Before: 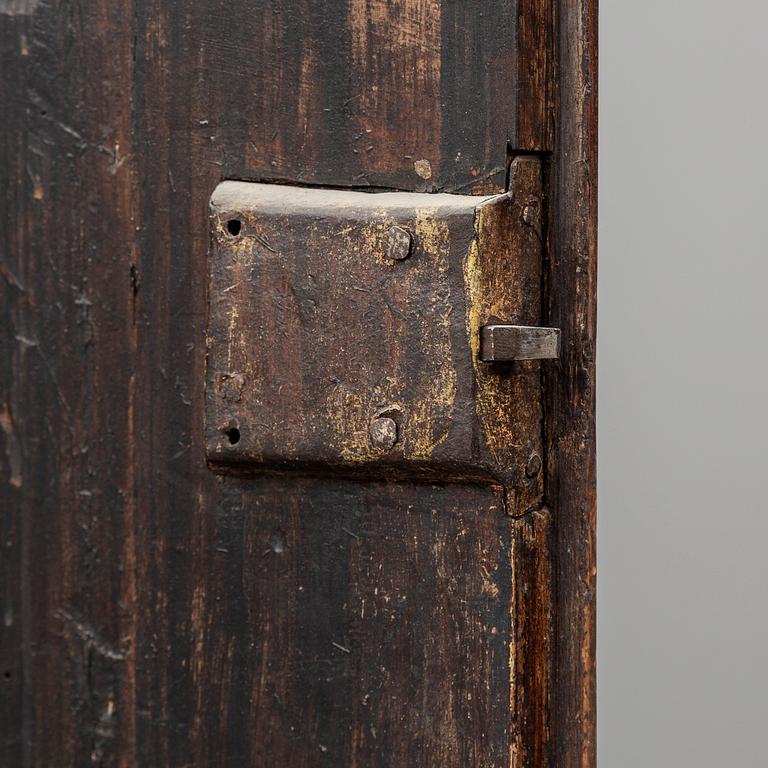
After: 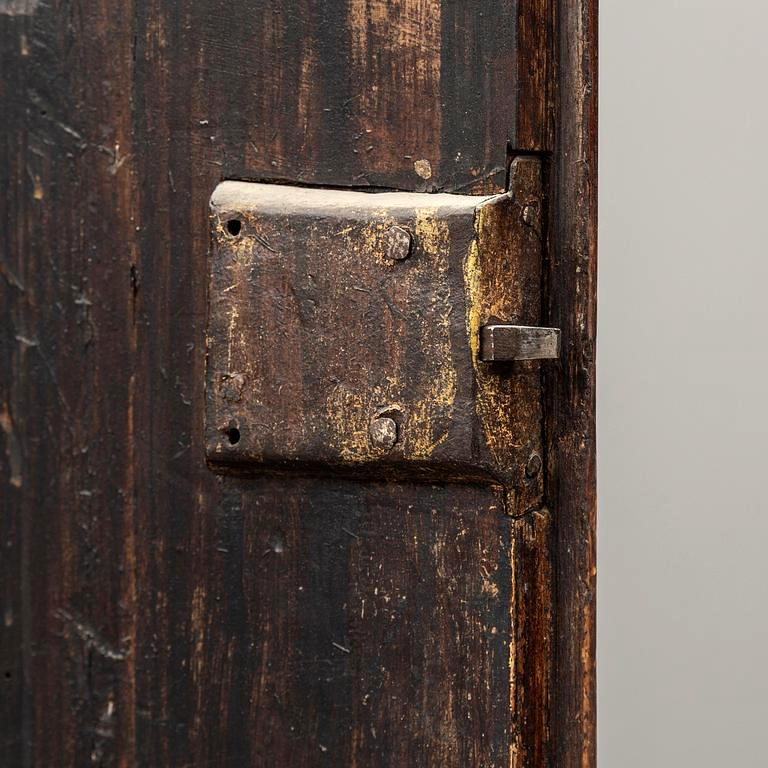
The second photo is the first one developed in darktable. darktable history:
color correction: highlights a* 0.816, highlights b* 2.78, saturation 1.1
tone equalizer: -8 EV -0.417 EV, -7 EV -0.389 EV, -6 EV -0.333 EV, -5 EV -0.222 EV, -3 EV 0.222 EV, -2 EV 0.333 EV, -1 EV 0.389 EV, +0 EV 0.417 EV, edges refinement/feathering 500, mask exposure compensation -1.57 EV, preserve details no
